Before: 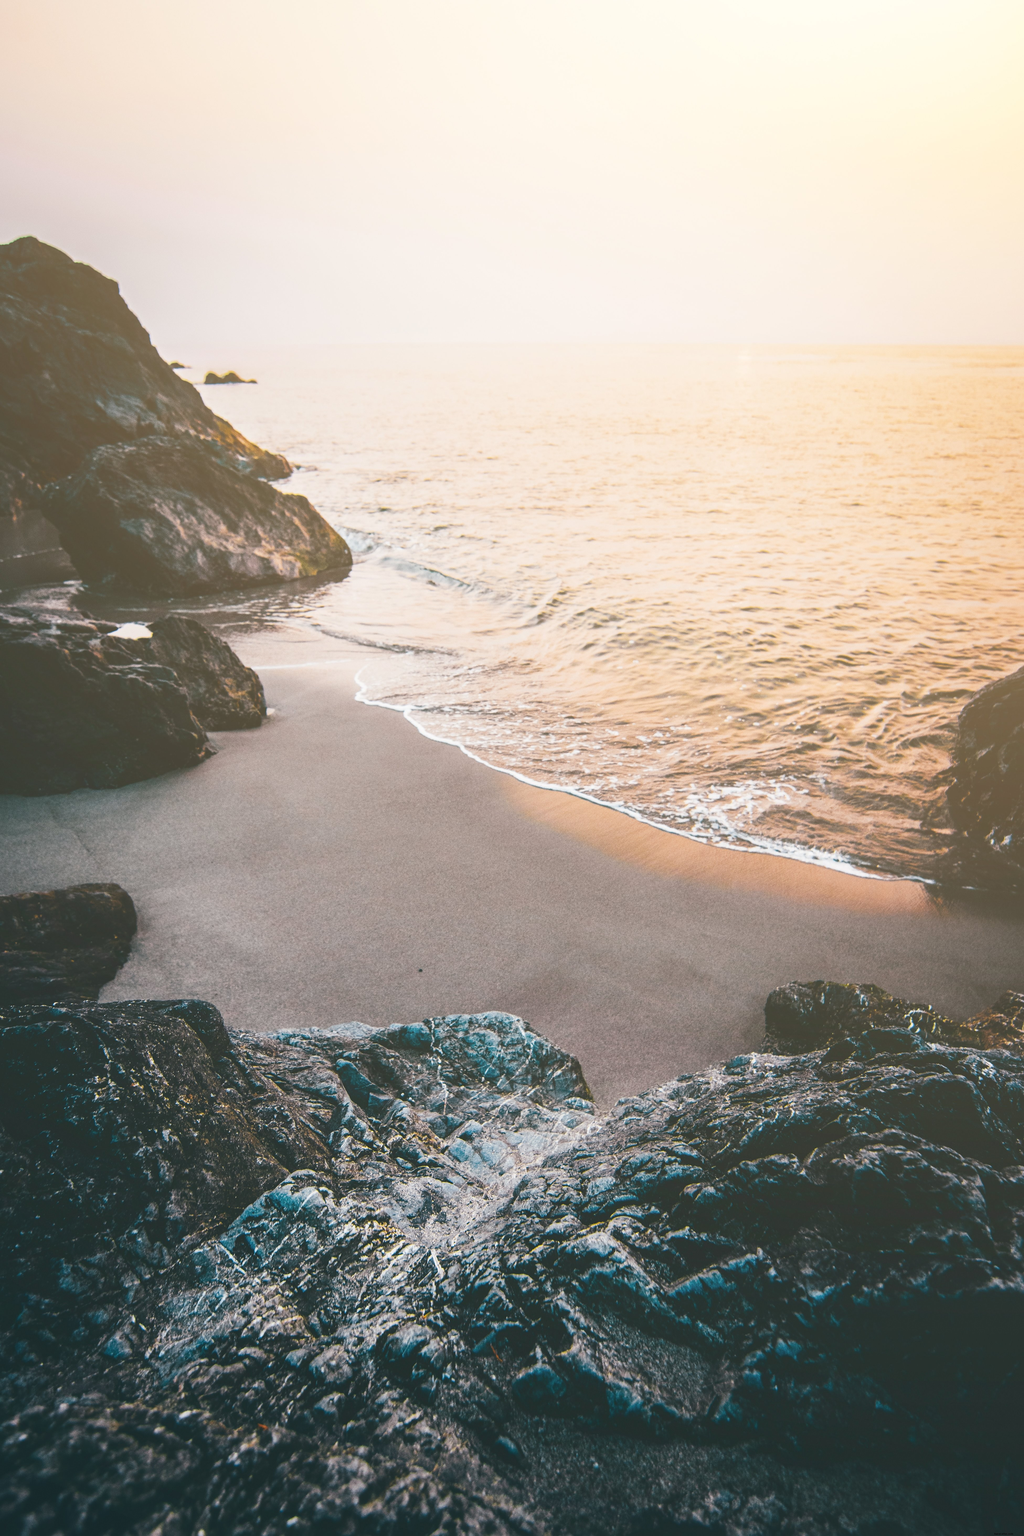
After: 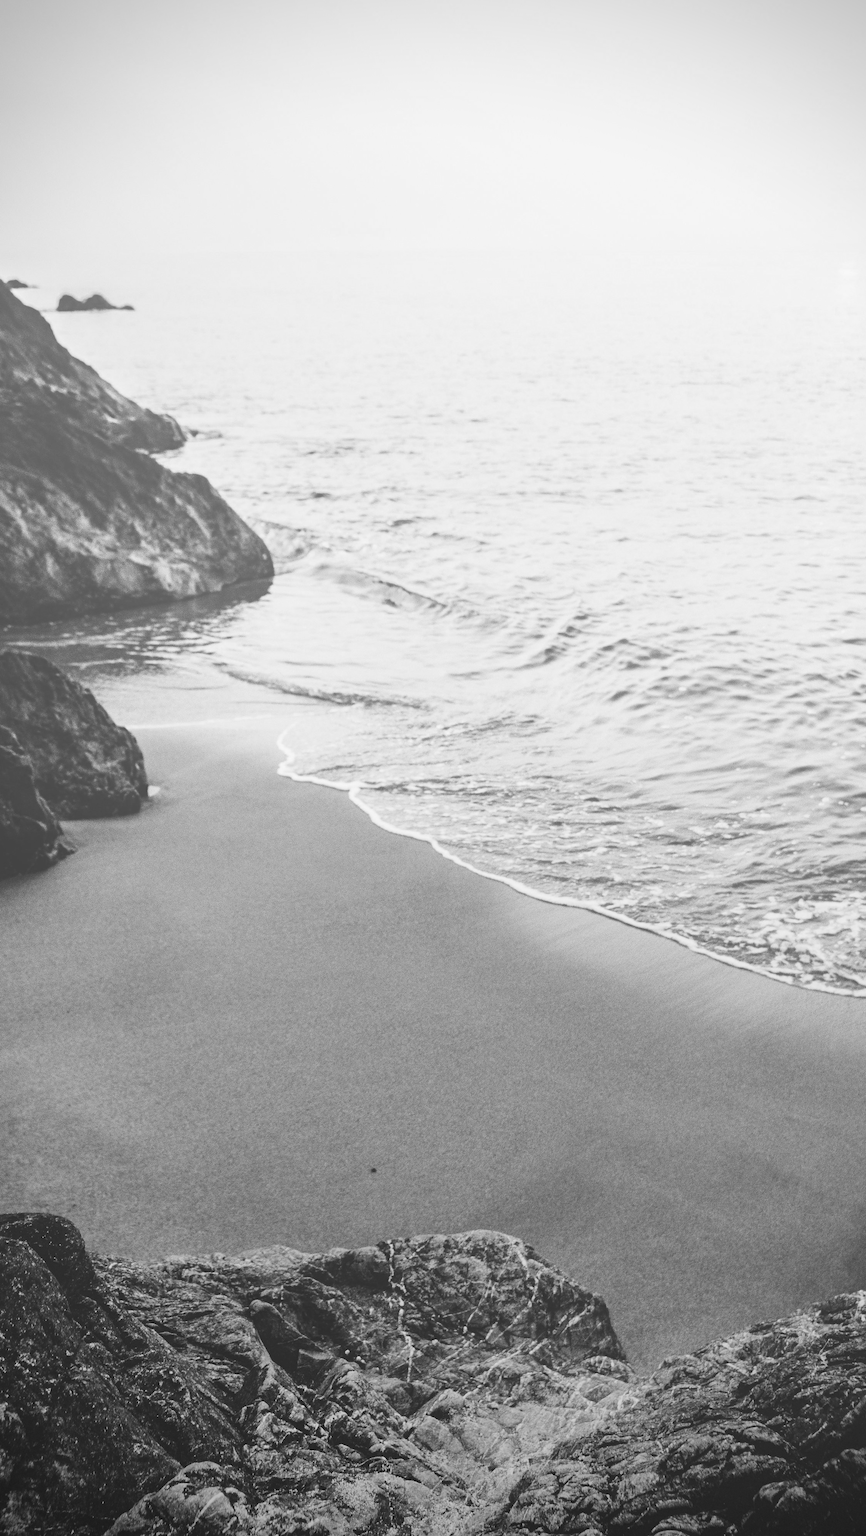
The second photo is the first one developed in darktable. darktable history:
color calibration: output gray [0.714, 0.278, 0, 0], illuminant same as pipeline (D50), adaptation none (bypass)
graduated density: rotation -180°, offset 24.95
crop: left 16.202%, top 11.208%, right 26.045%, bottom 20.557%
vignetting: dithering 8-bit output, unbound false
color balance rgb: perceptual saturation grading › global saturation 20%, perceptual saturation grading › highlights -25%, perceptual saturation grading › shadows 25%
